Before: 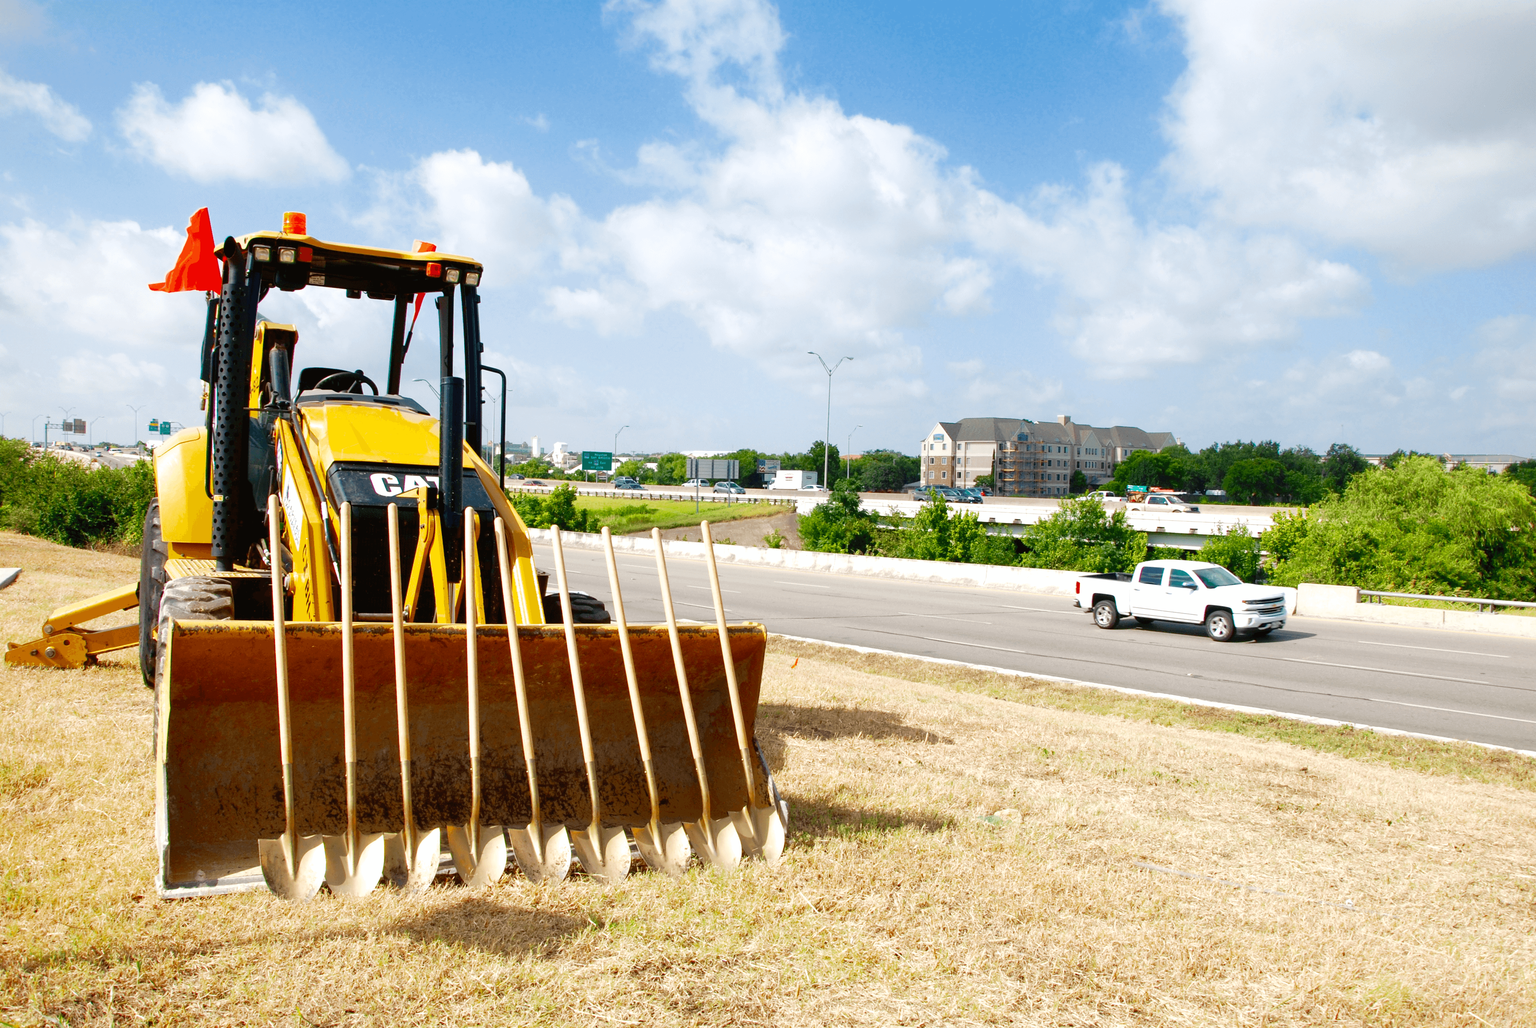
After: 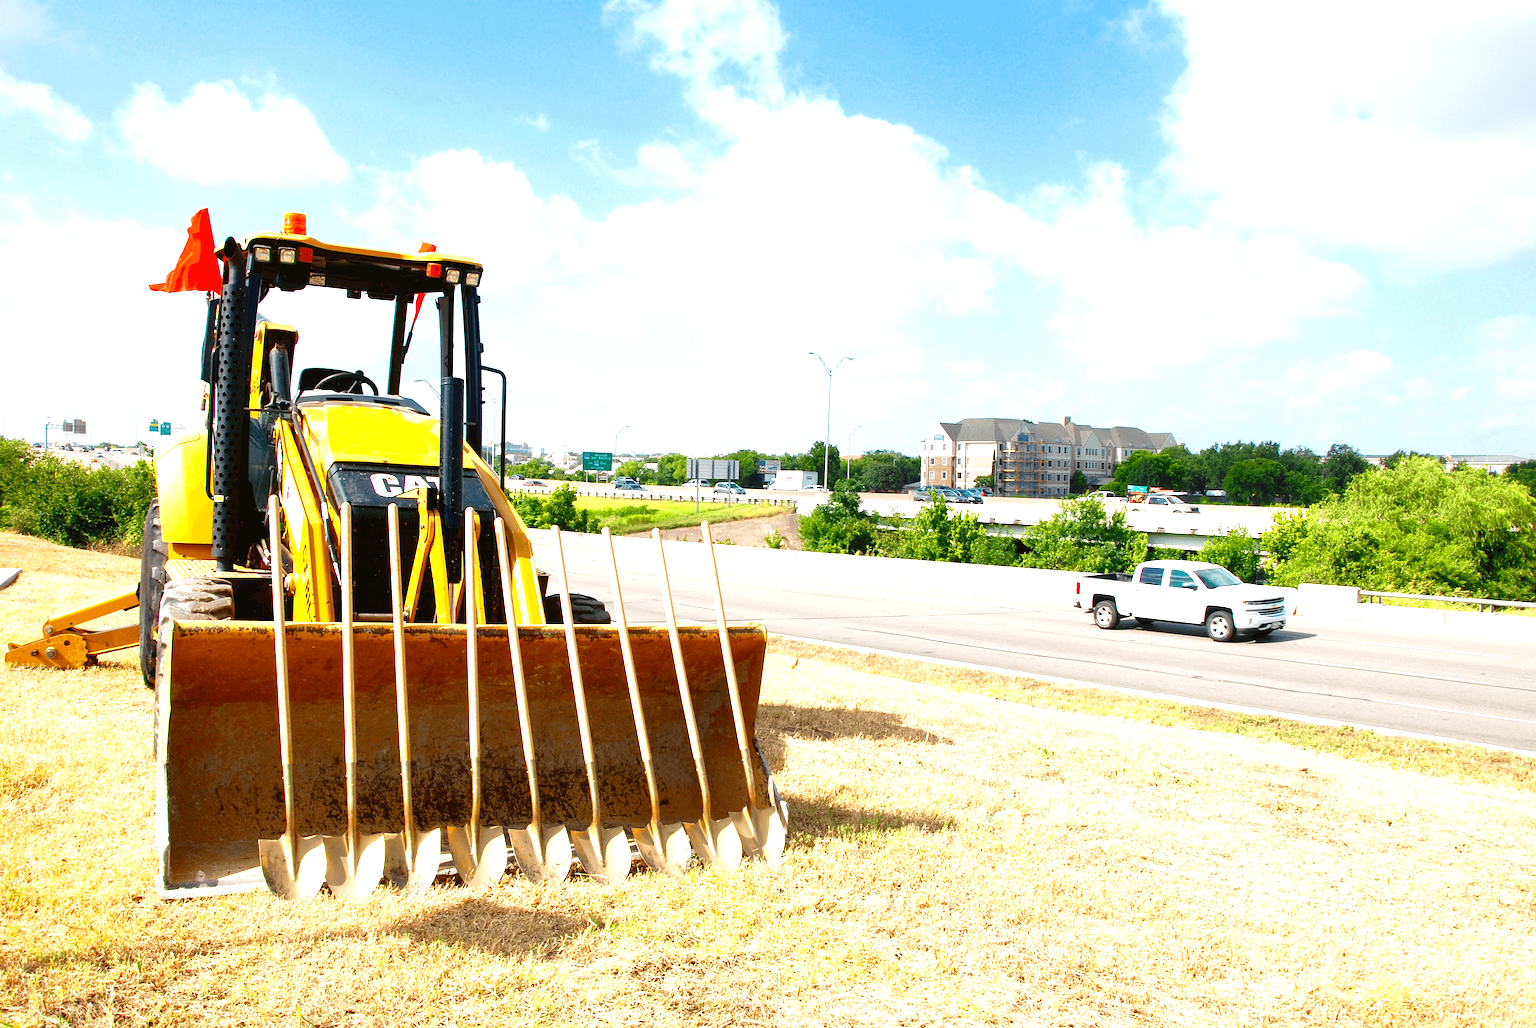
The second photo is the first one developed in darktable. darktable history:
tone equalizer: -8 EV -0.724 EV, -7 EV -0.716 EV, -6 EV -0.602 EV, -5 EV -0.404 EV, -3 EV 0.375 EV, -2 EV 0.6 EV, -1 EV 0.684 EV, +0 EV 0.739 EV, smoothing diameter 24.93%, edges refinement/feathering 11.51, preserve details guided filter
sharpen: amount 0.21
